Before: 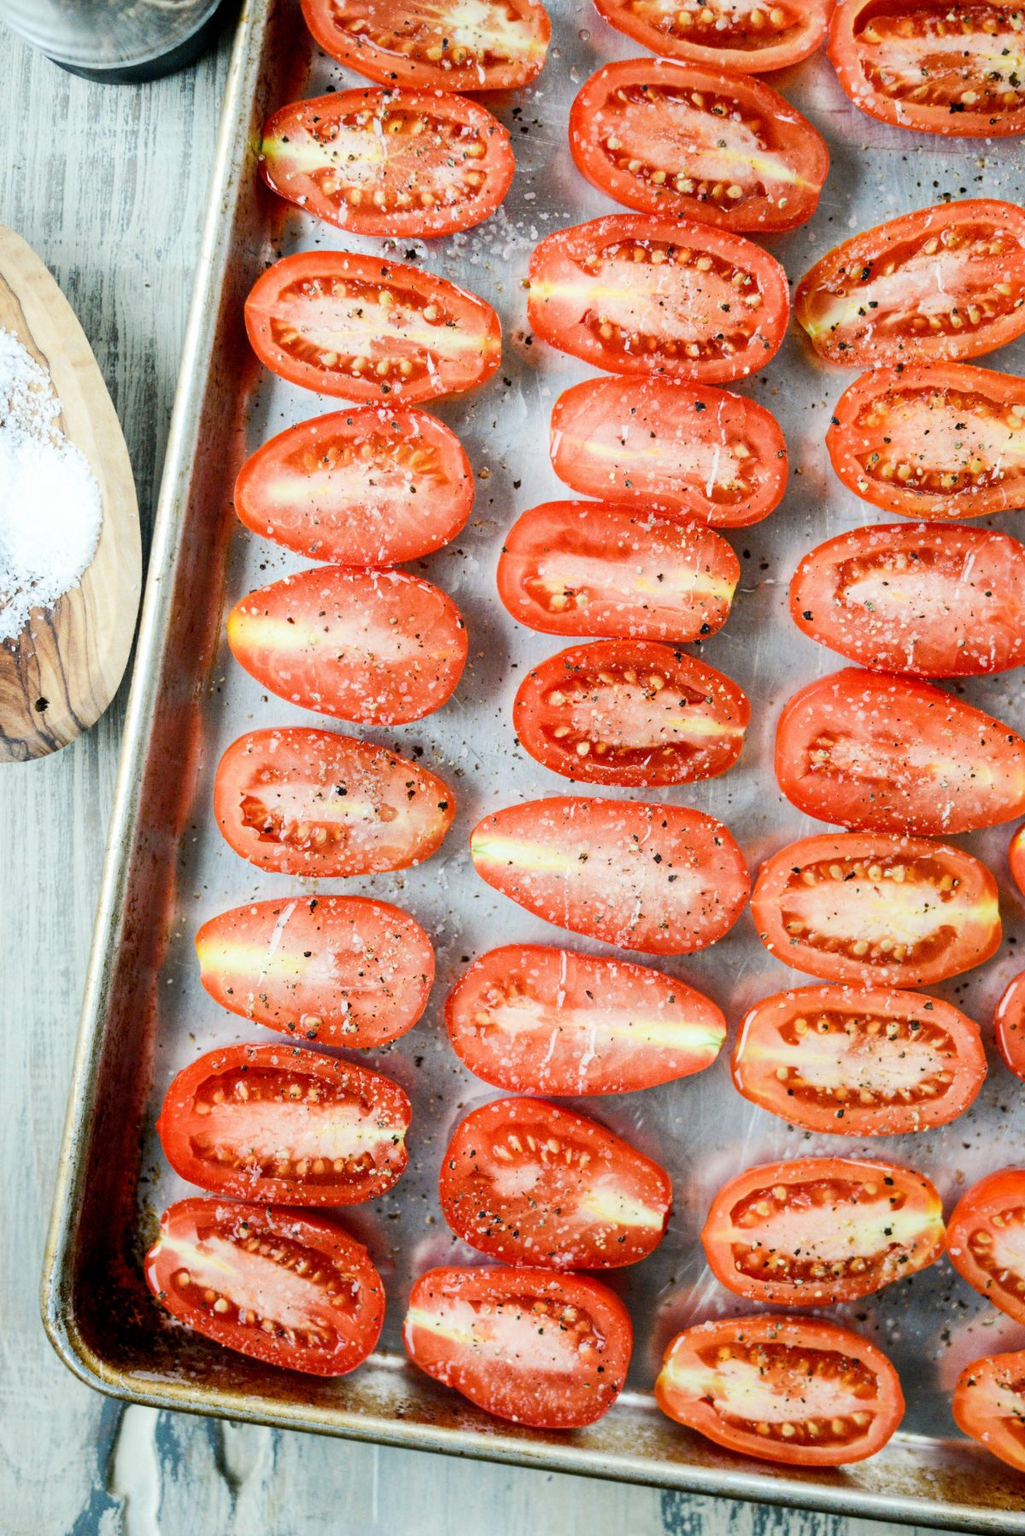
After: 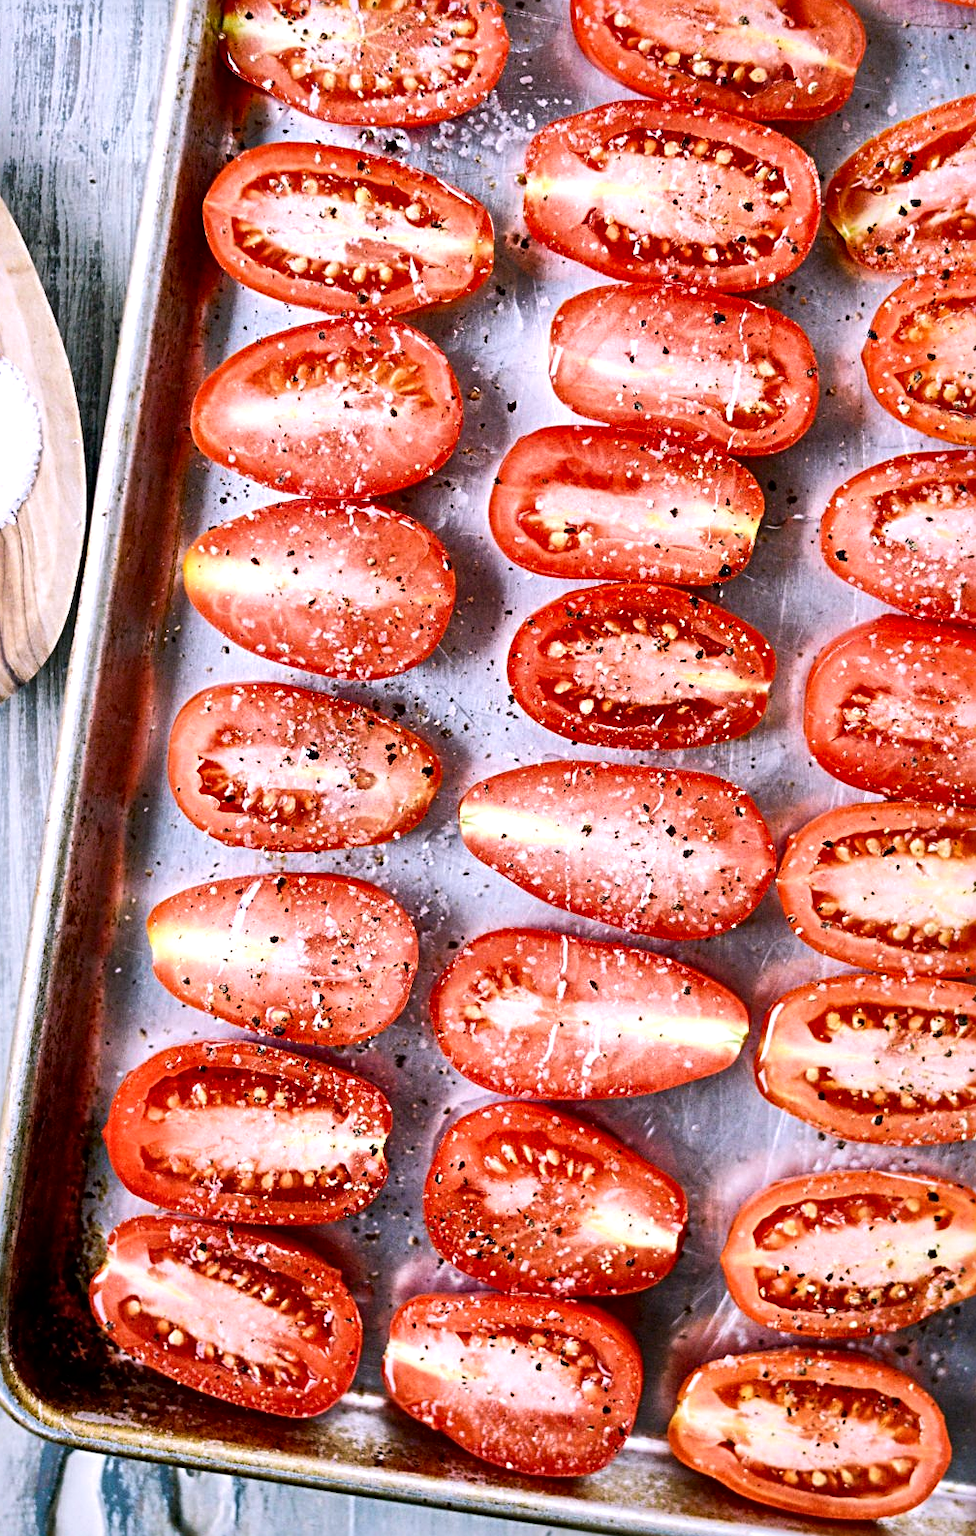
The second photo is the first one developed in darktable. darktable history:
shadows and highlights: low approximation 0.01, soften with gaussian
exposure: compensate highlight preservation false
velvia: strength 17%
local contrast: mode bilateral grid, contrast 100, coarseness 100, detail 165%, midtone range 0.2
crop: left 6.446%, top 8.188%, right 9.538%, bottom 3.548%
white balance: red 1.066, blue 1.119
sharpen: radius 4
